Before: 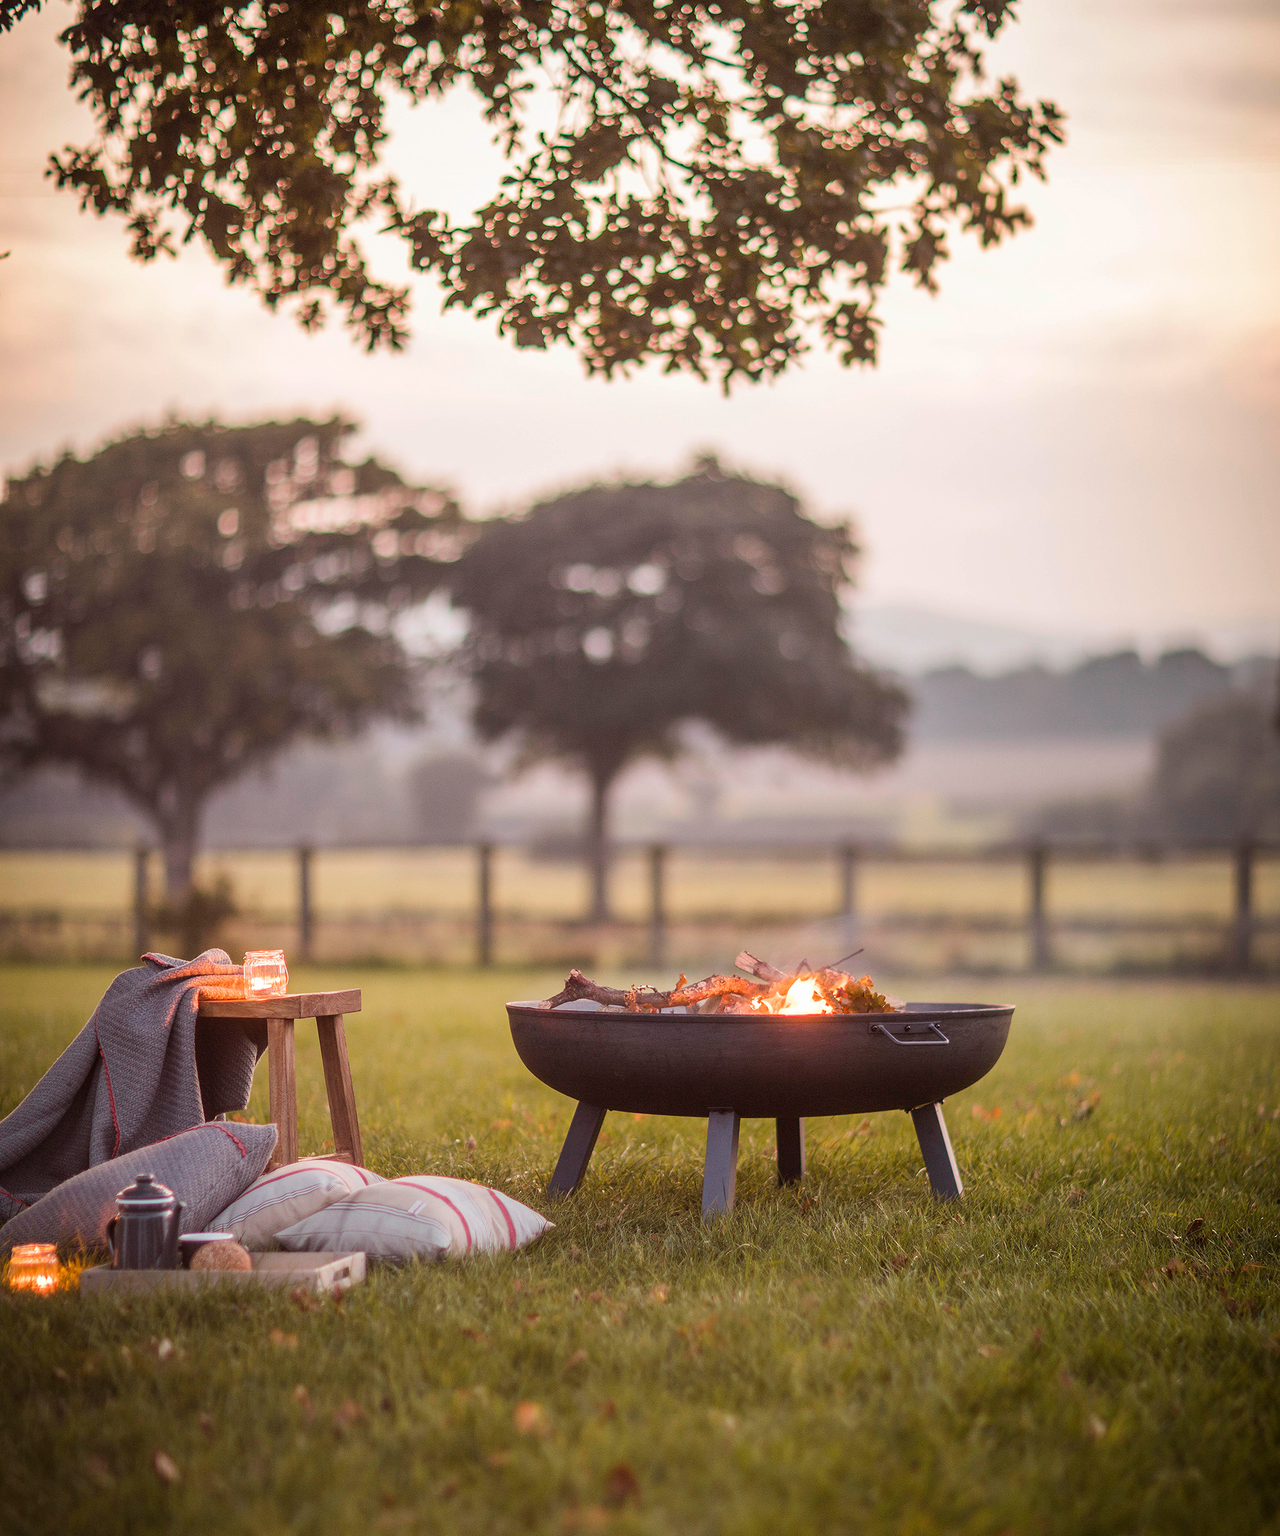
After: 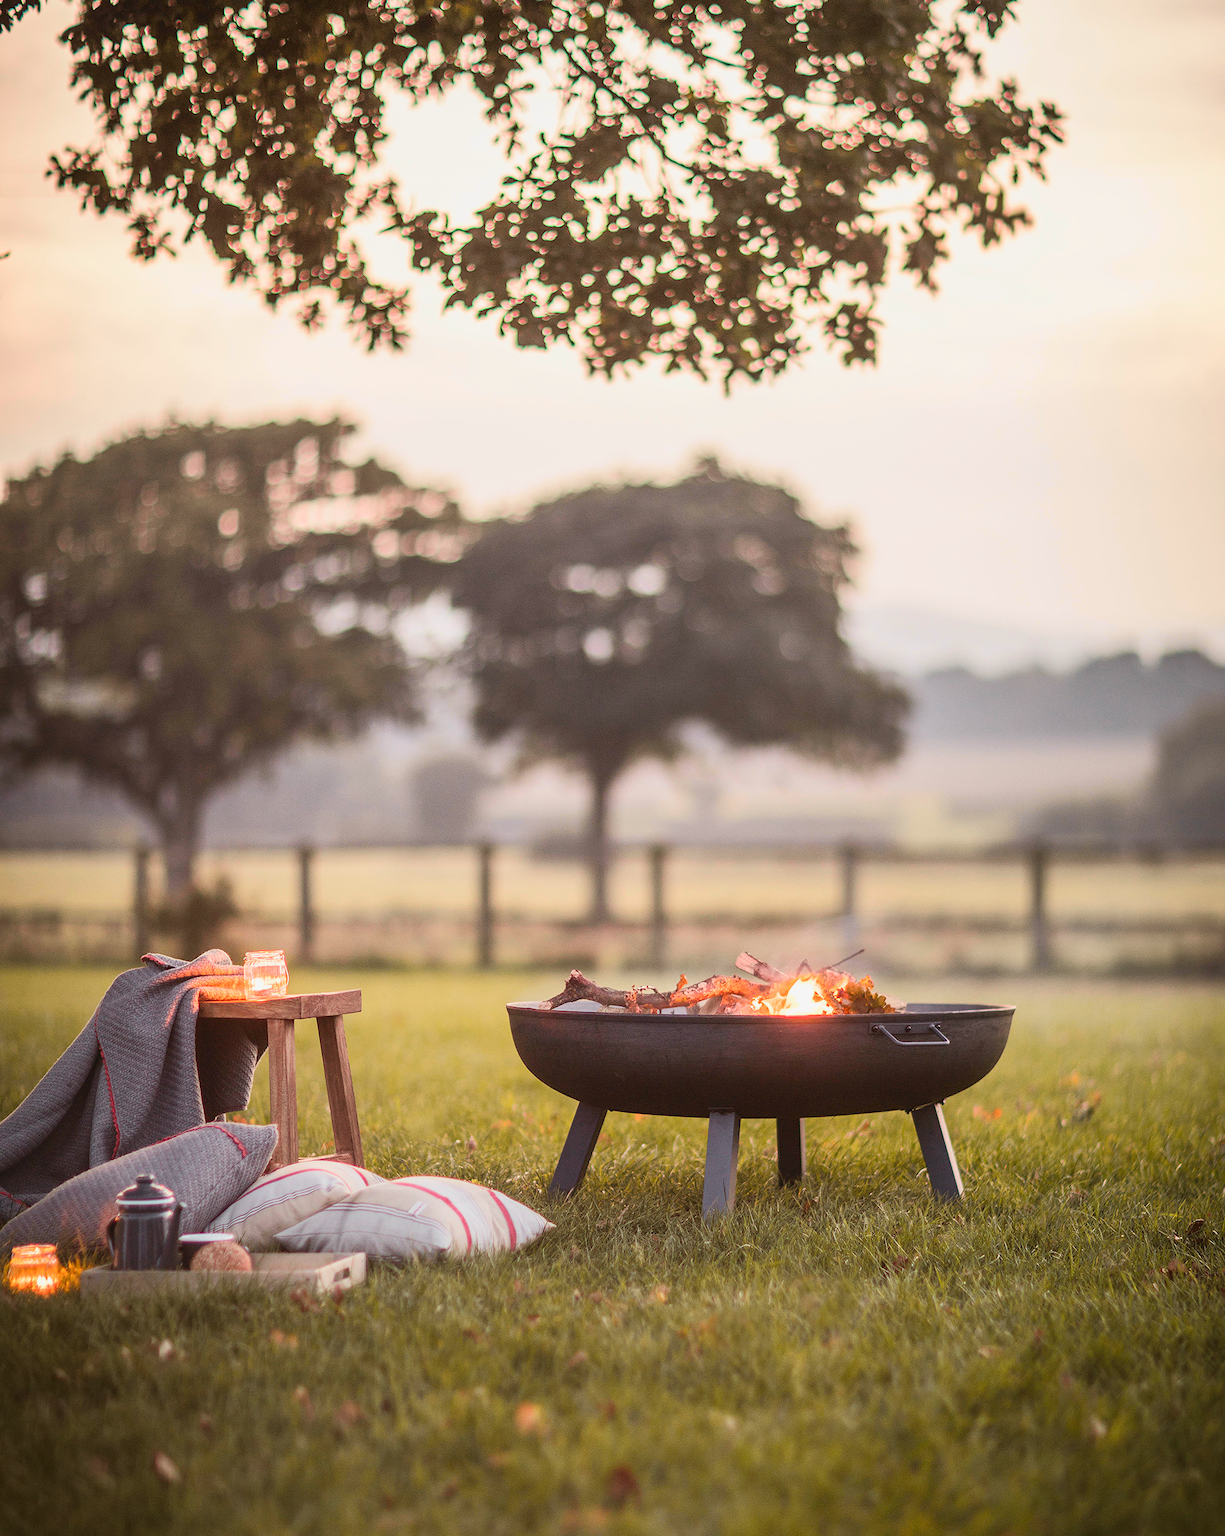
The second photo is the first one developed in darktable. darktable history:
tone curve: curves: ch0 [(0, 0.038) (0.193, 0.212) (0.461, 0.502) (0.634, 0.709) (0.852, 0.89) (1, 0.967)]; ch1 [(0, 0) (0.35, 0.356) (0.45, 0.453) (0.504, 0.503) (0.532, 0.524) (0.558, 0.555) (0.735, 0.762) (1, 1)]; ch2 [(0, 0) (0.281, 0.266) (0.456, 0.469) (0.5, 0.5) (0.533, 0.545) (0.606, 0.598) (0.646, 0.654) (1, 1)], color space Lab, independent channels, preserve colors none
crop: right 4.279%, bottom 0.025%
tone equalizer: on, module defaults
